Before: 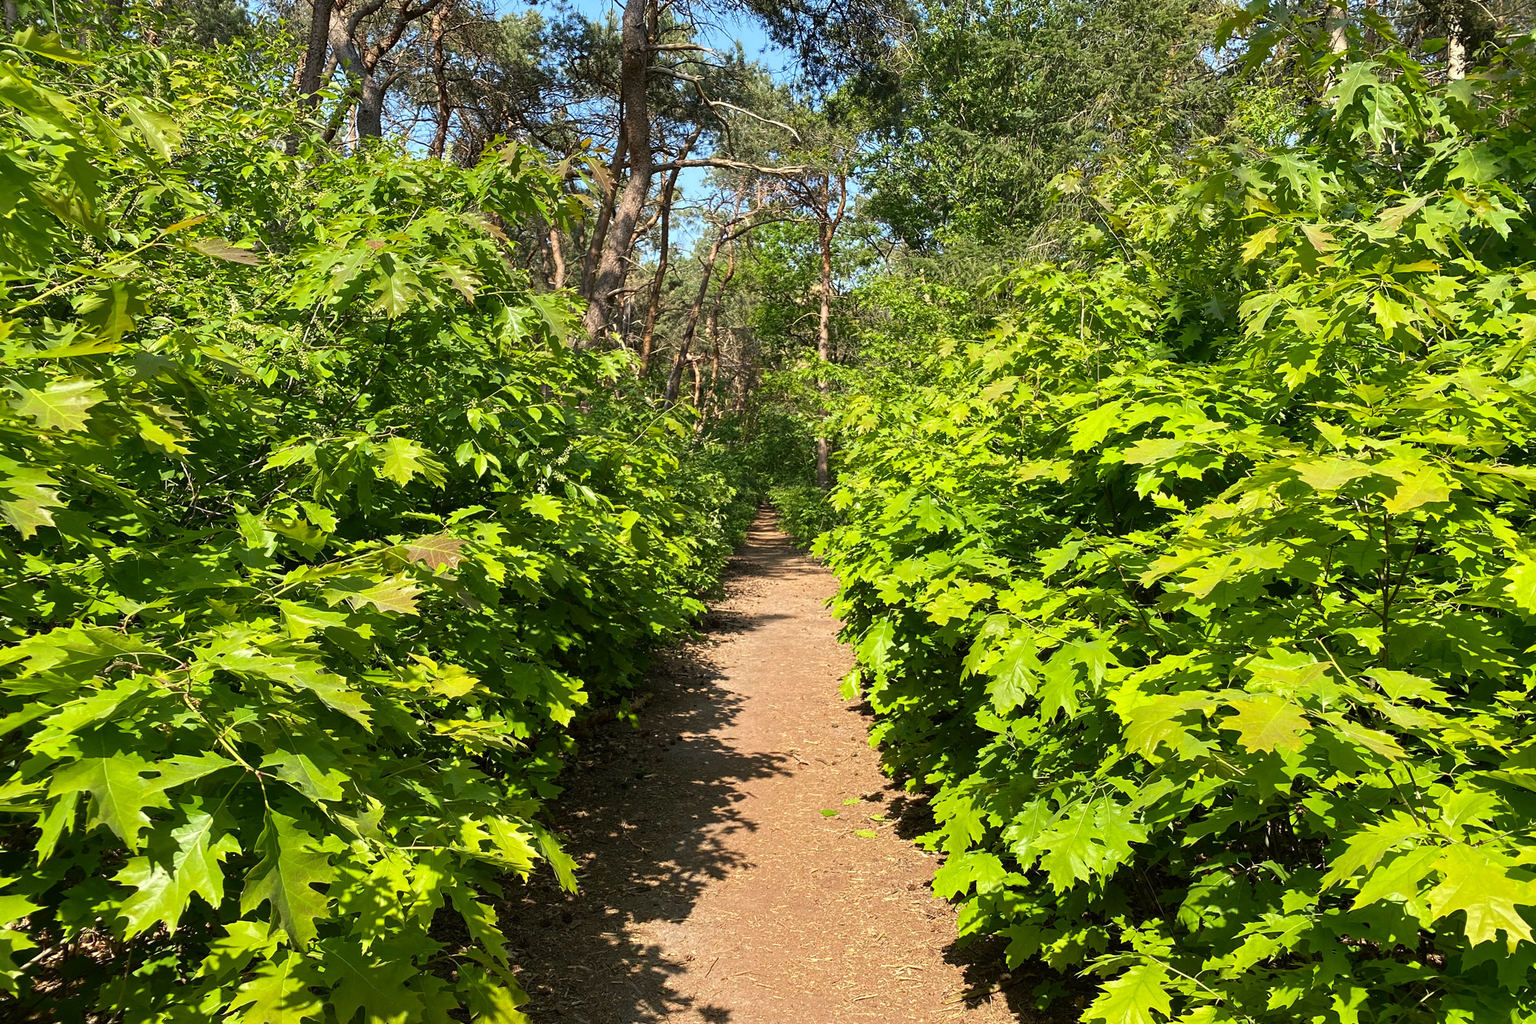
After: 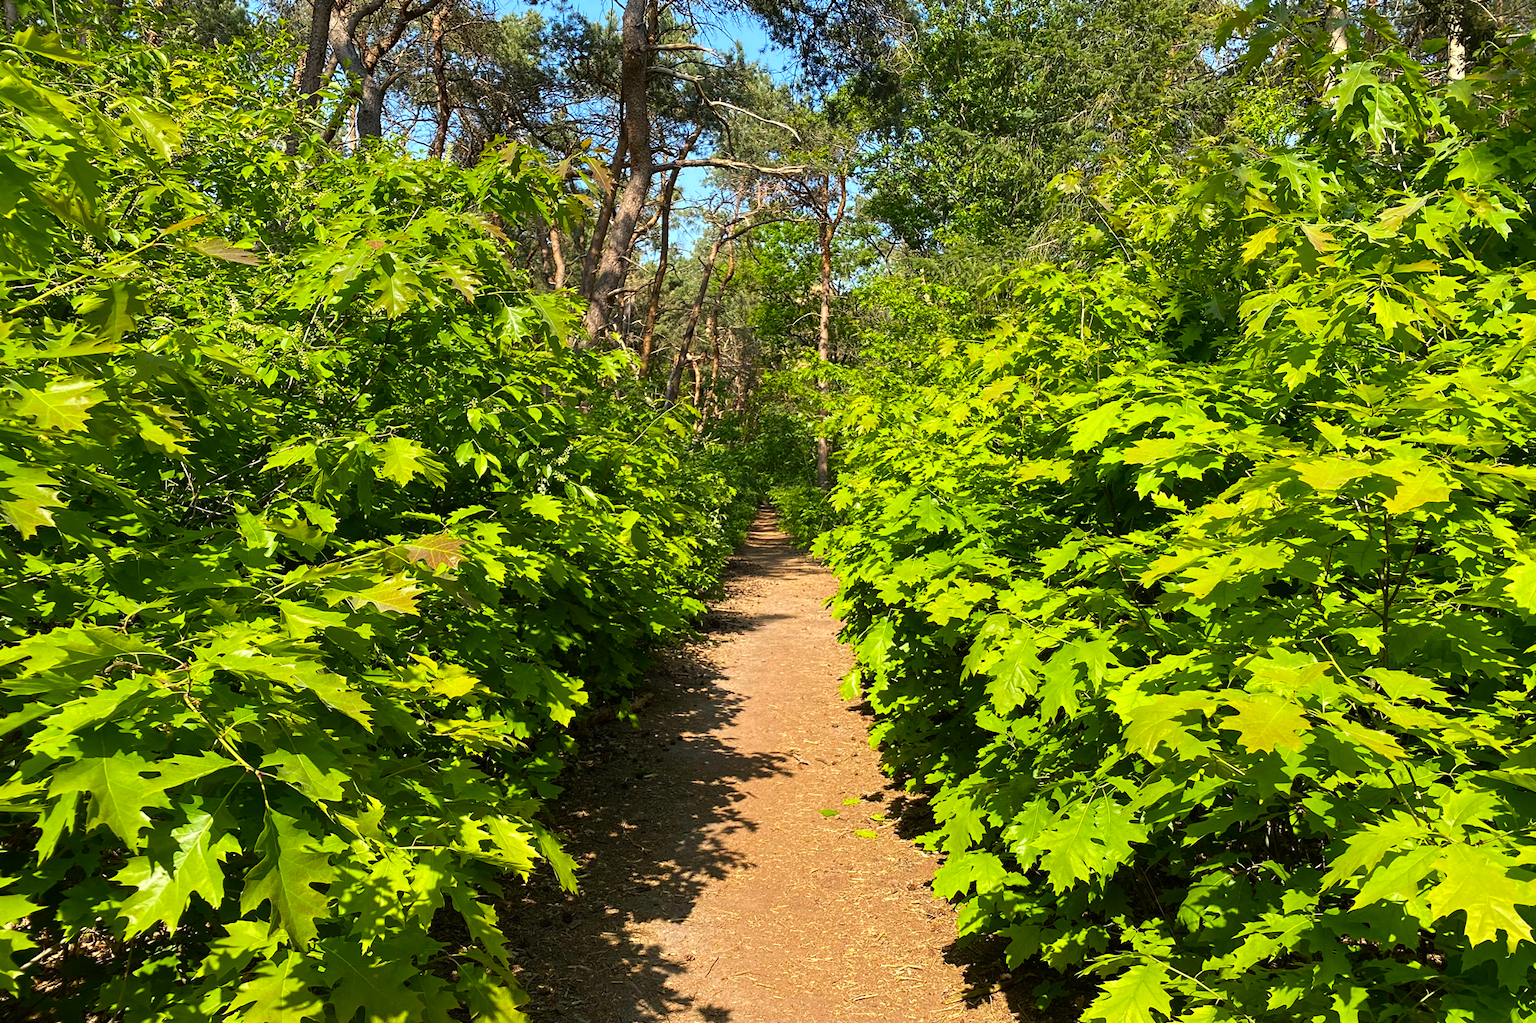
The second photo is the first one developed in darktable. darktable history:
color balance rgb: perceptual saturation grading › global saturation 25.041%, contrast 3.996%
